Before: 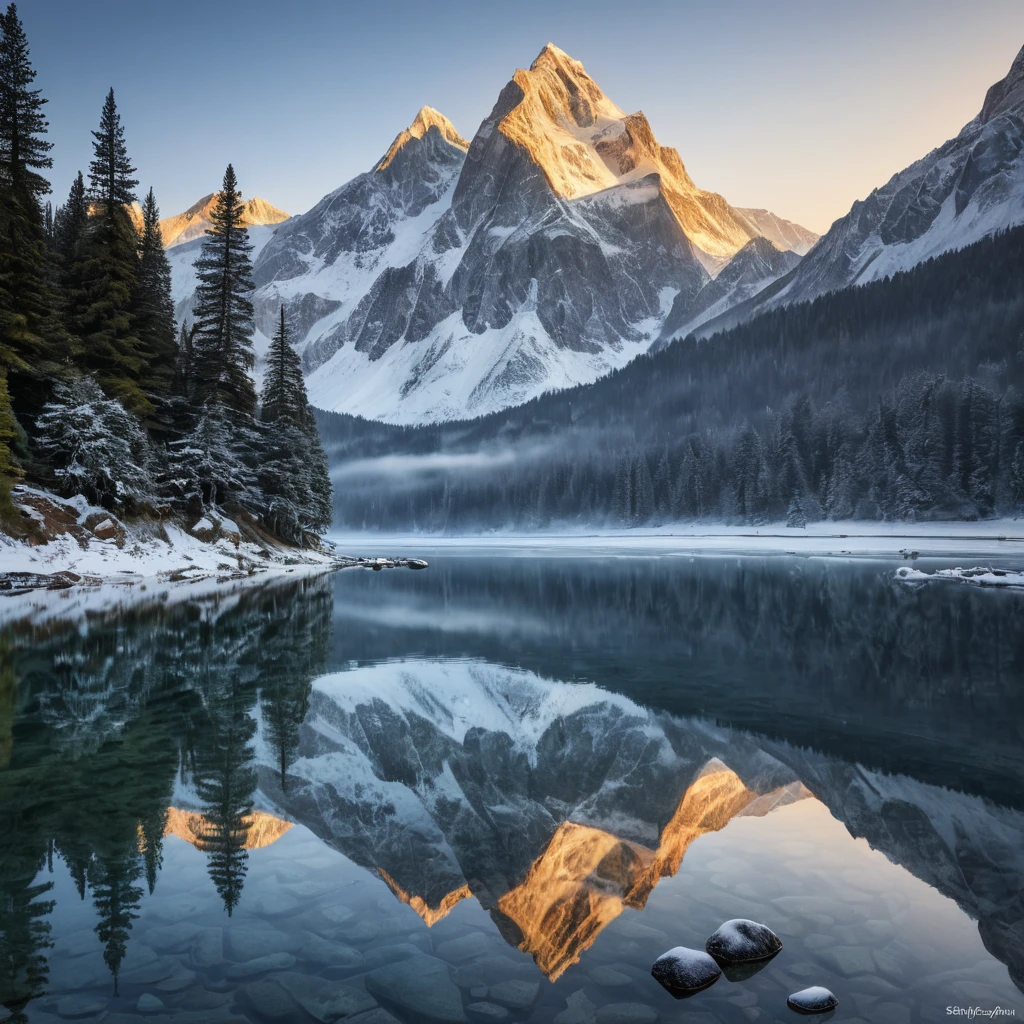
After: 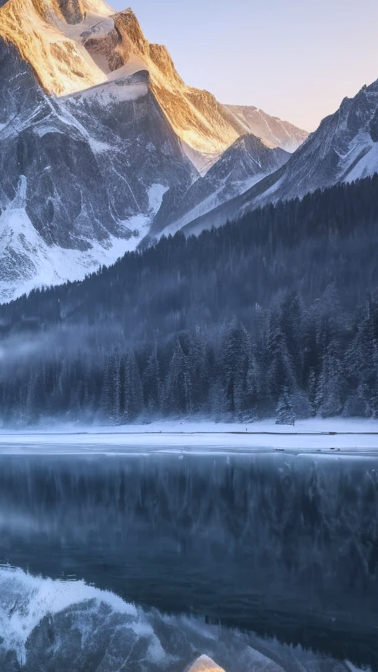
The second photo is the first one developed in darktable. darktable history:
crop and rotate: left 49.936%, top 10.094%, right 13.136%, bottom 24.256%
white balance: red 0.967, blue 1.119, emerald 0.756
